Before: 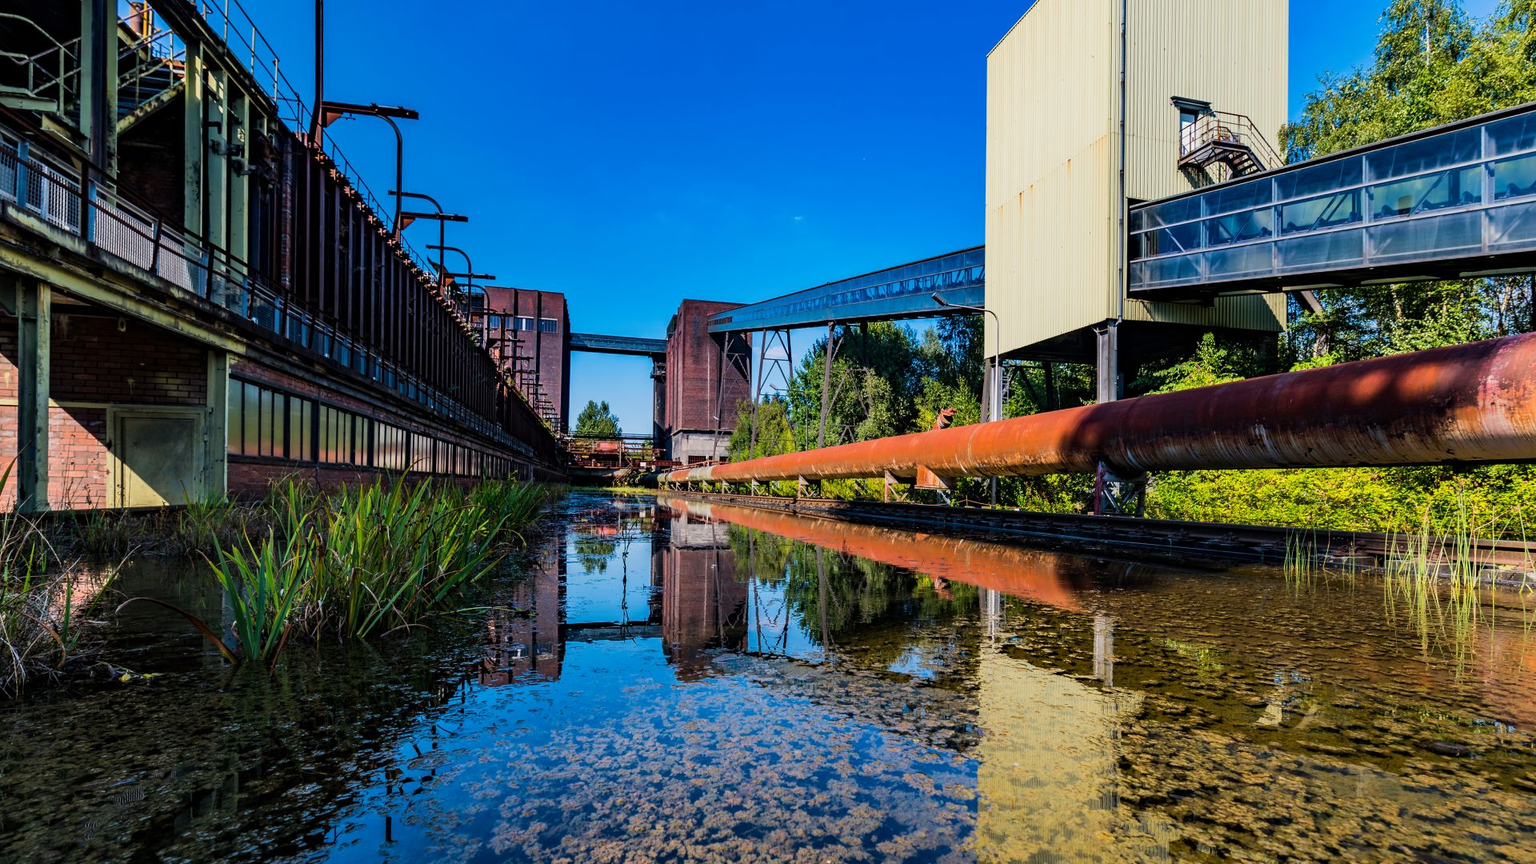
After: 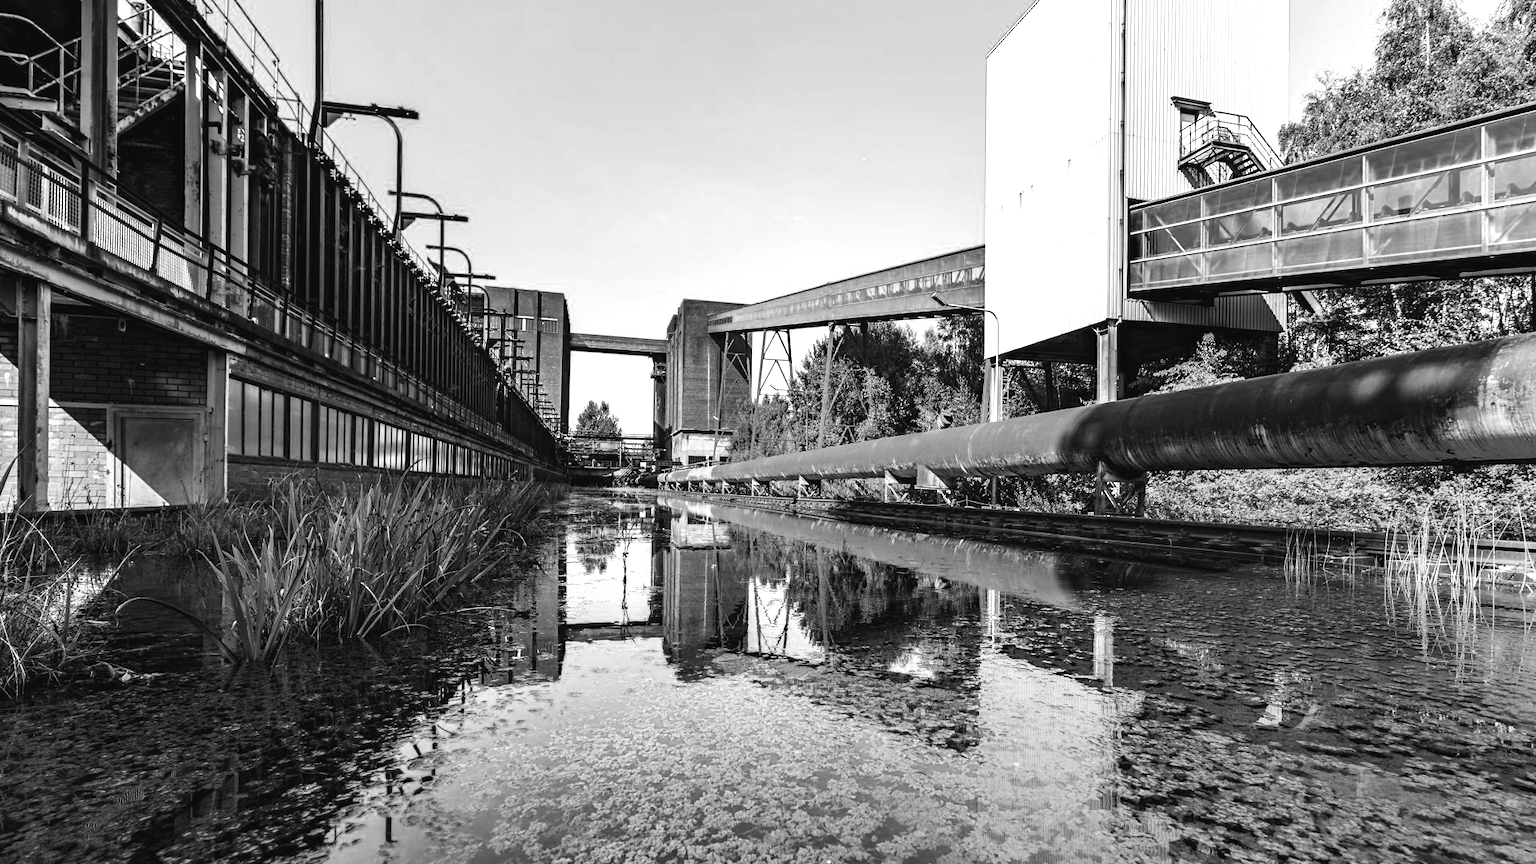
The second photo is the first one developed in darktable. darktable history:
exposure: black level correction -0.002, exposure 0.533 EV, compensate exposure bias true, compensate highlight preservation false
color calibration: output gray [0.21, 0.42, 0.37, 0], illuminant as shot in camera, x 0.442, y 0.413, temperature 2877.67 K
